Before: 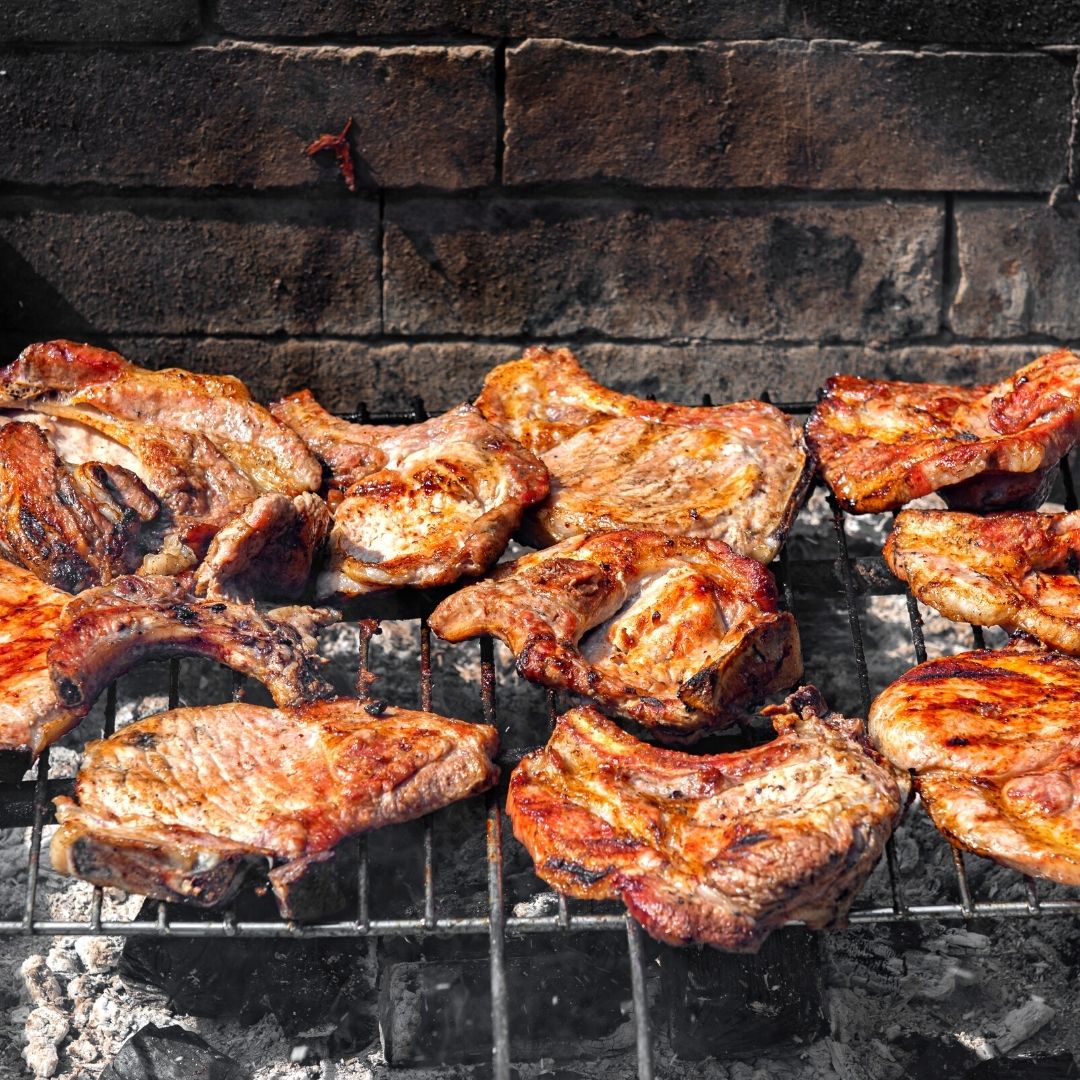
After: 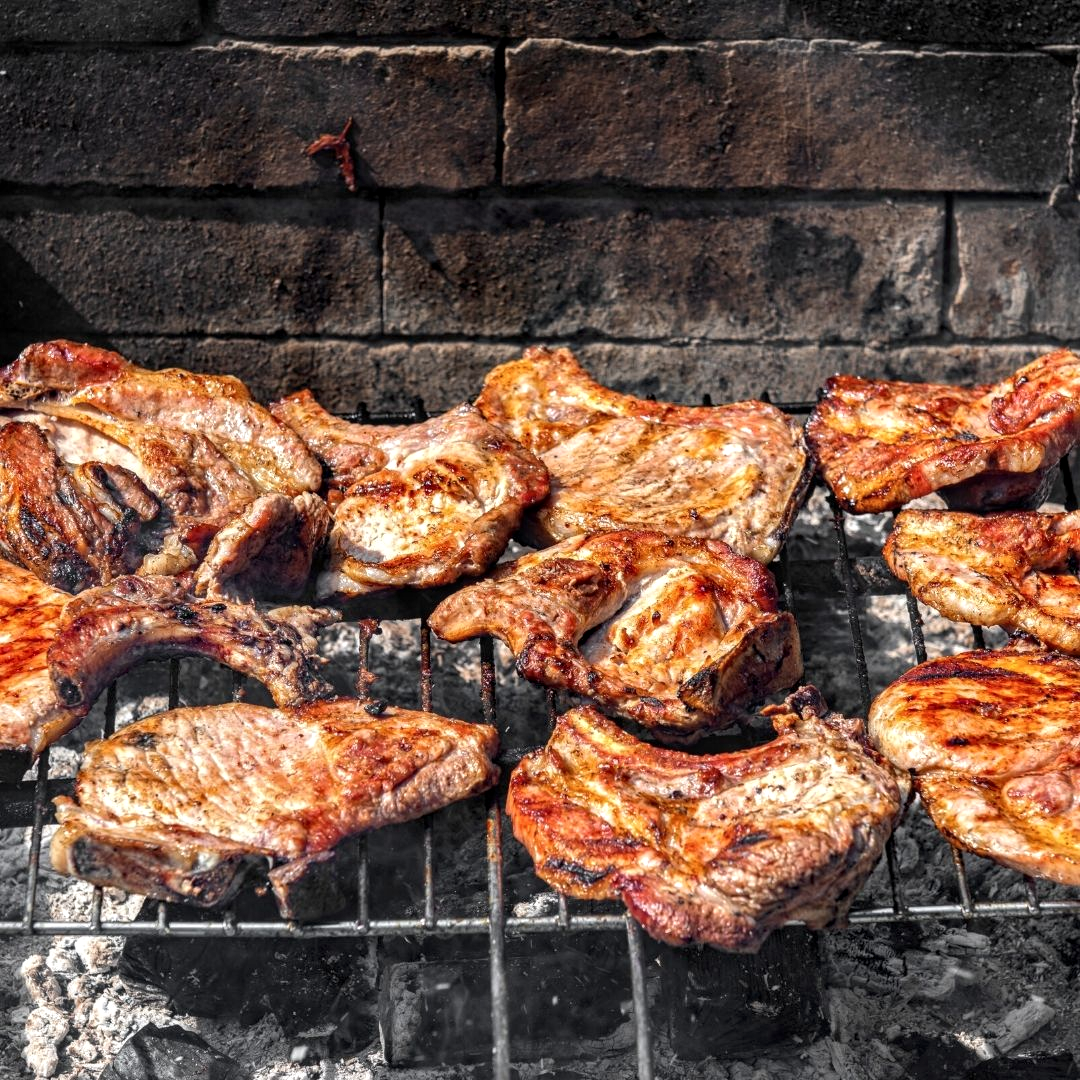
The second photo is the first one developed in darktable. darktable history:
local contrast: detail 130%
contrast brightness saturation: saturation -0.04
